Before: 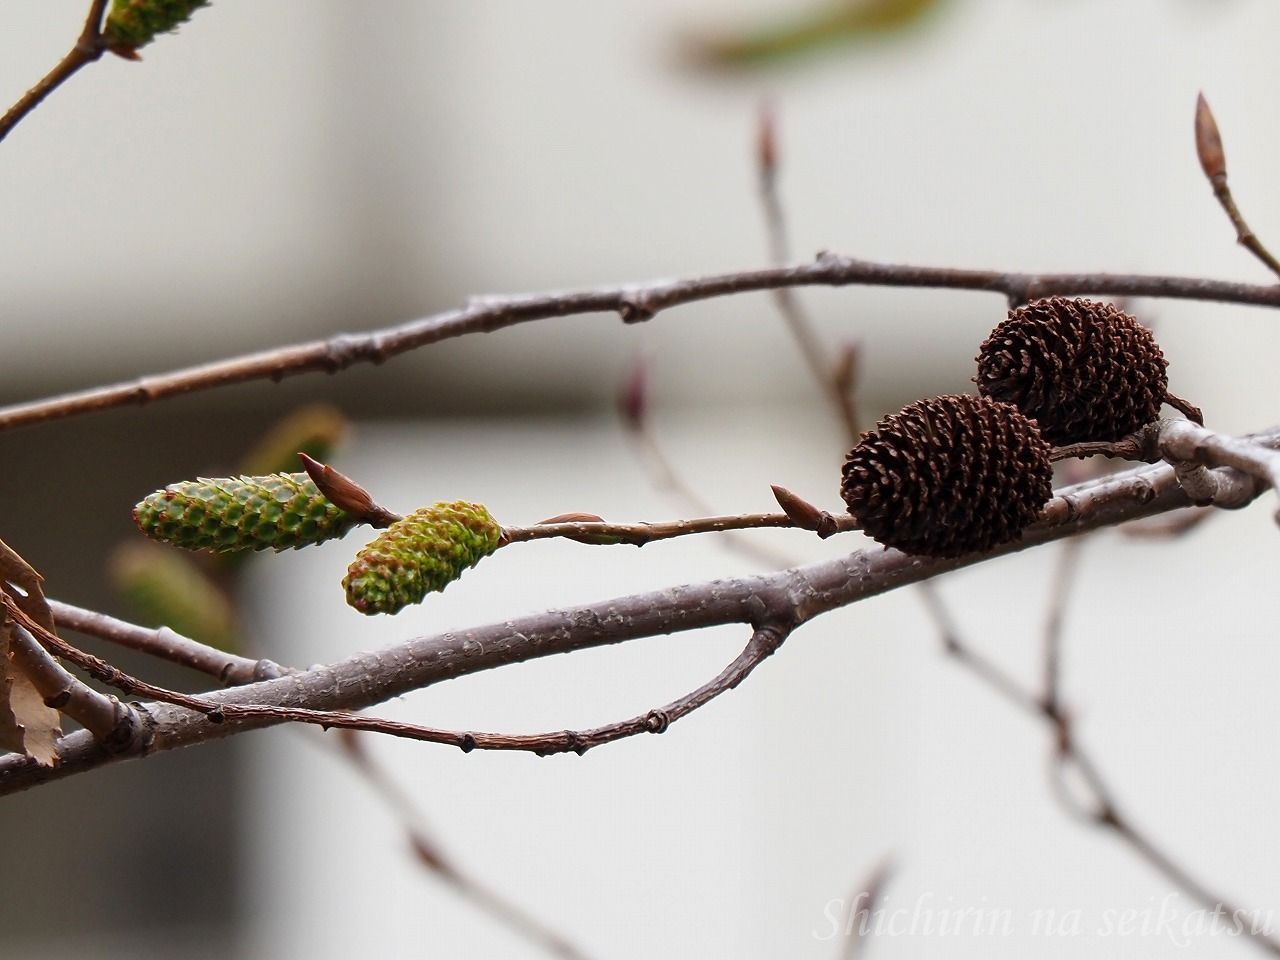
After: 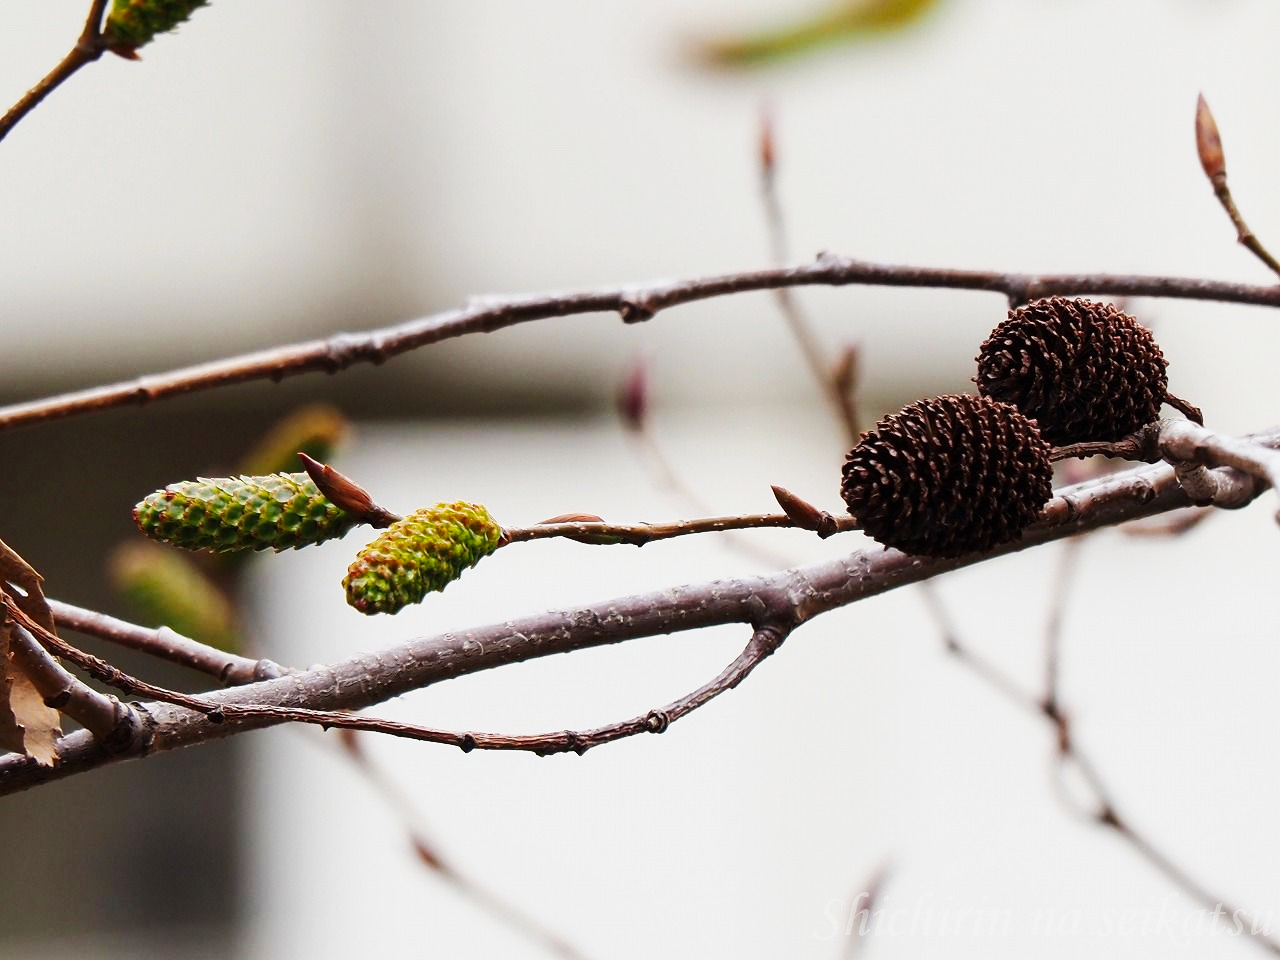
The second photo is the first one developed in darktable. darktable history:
tone curve: curves: ch0 [(0, 0.003) (0.044, 0.032) (0.12, 0.089) (0.197, 0.168) (0.281, 0.273) (0.468, 0.548) (0.588, 0.71) (0.701, 0.815) (0.86, 0.922) (1, 0.982)]; ch1 [(0, 0) (0.247, 0.215) (0.433, 0.382) (0.466, 0.426) (0.493, 0.481) (0.501, 0.5) (0.517, 0.524) (0.557, 0.582) (0.598, 0.651) (0.671, 0.735) (0.796, 0.85) (1, 1)]; ch2 [(0, 0) (0.249, 0.216) (0.357, 0.317) (0.448, 0.432) (0.478, 0.492) (0.498, 0.499) (0.517, 0.53) (0.537, 0.57) (0.569, 0.623) (0.61, 0.663) (0.706, 0.75) (0.808, 0.809) (0.991, 0.968)], preserve colors none
